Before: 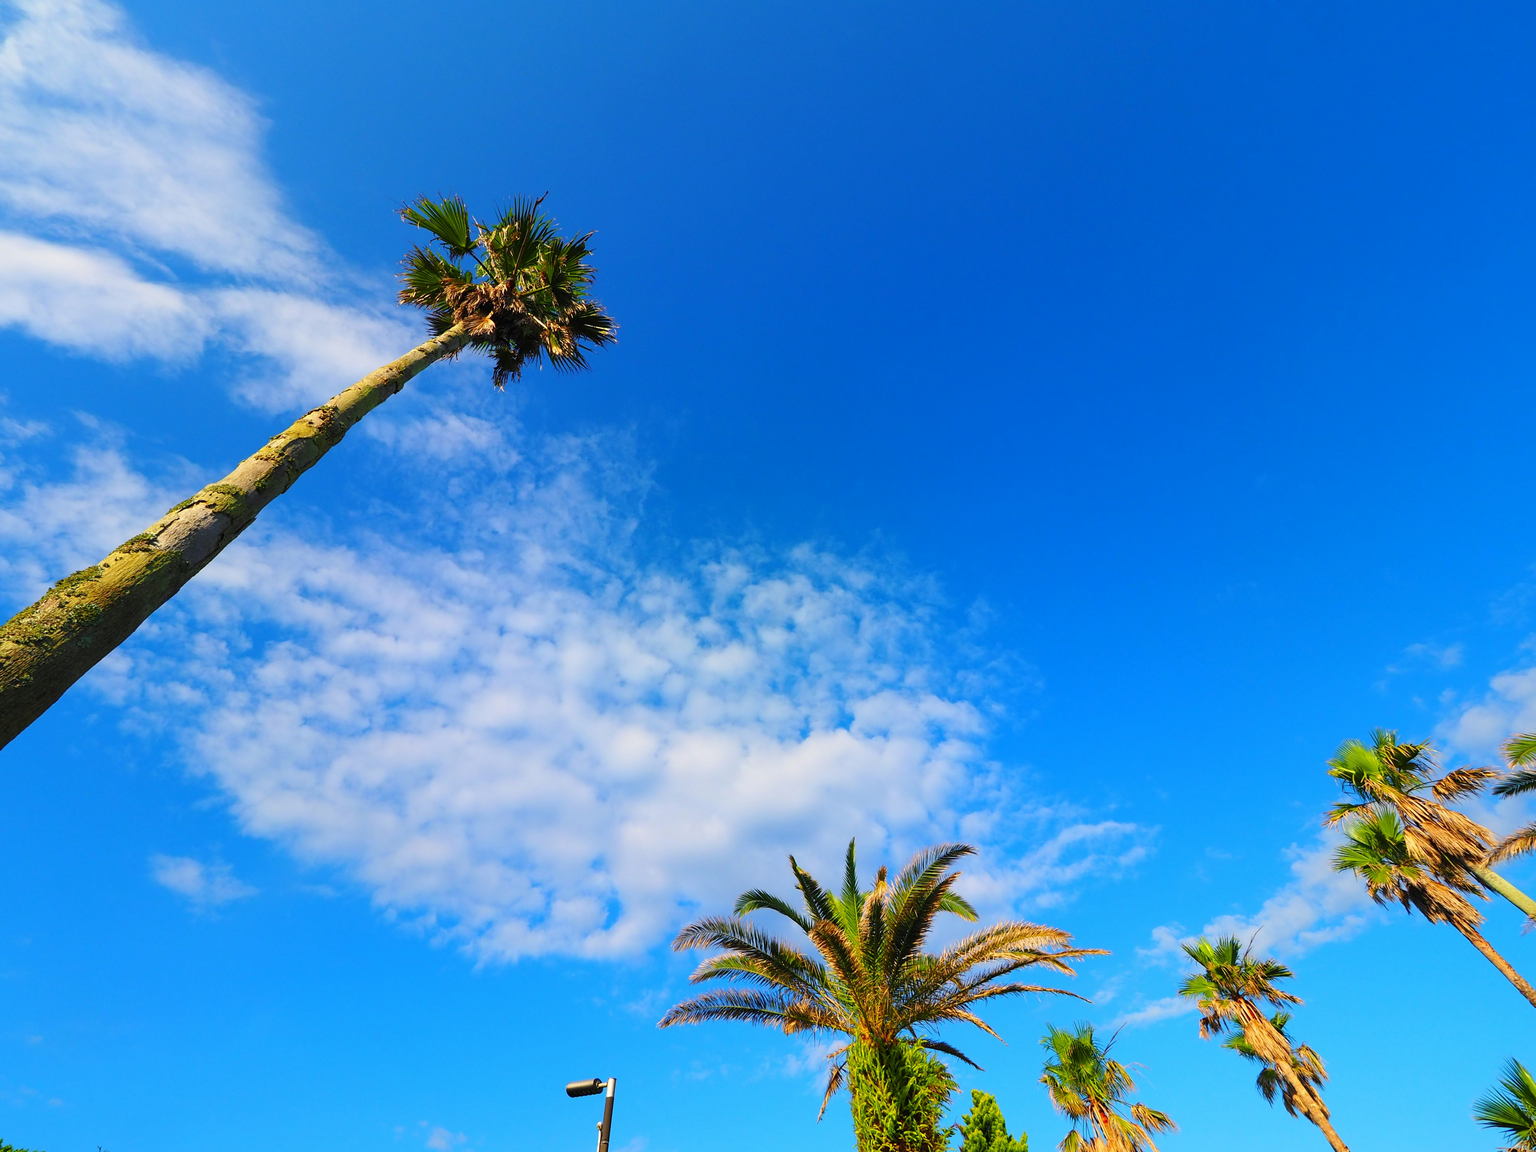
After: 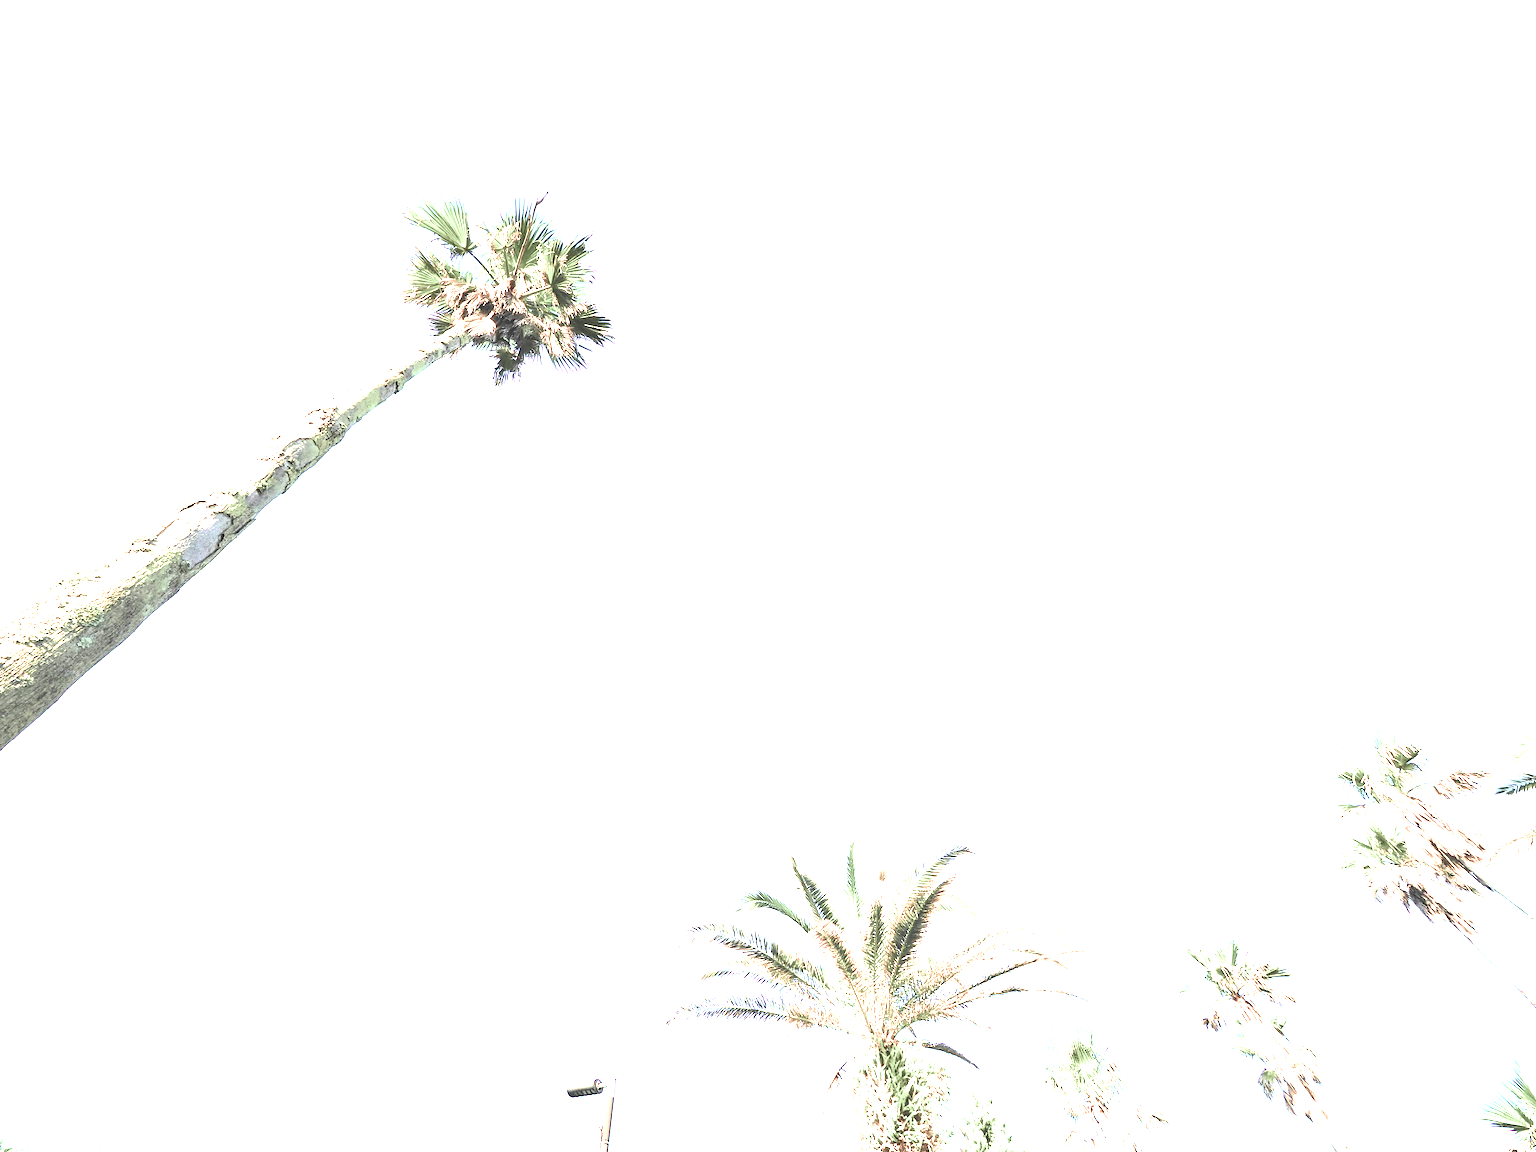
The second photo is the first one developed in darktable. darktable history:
exposure: black level correction 0, exposure 3.996 EV, compensate exposure bias true, compensate highlight preservation false
local contrast: detail 130%
tone equalizer: -7 EV 0.157 EV, -6 EV 0.628 EV, -5 EV 1.14 EV, -4 EV 1.32 EV, -3 EV 1.18 EV, -2 EV 0.6 EV, -1 EV 0.155 EV
color correction: highlights b* -0.003, saturation 0.184
contrast brightness saturation: contrast 0.257, brightness 0.014, saturation 0.877
tone curve: curves: ch0 [(0, 0) (0.126, 0.086) (0.338, 0.327) (0.494, 0.55) (0.703, 0.762) (1, 1)]; ch1 [(0, 0) (0.346, 0.324) (0.45, 0.431) (0.5, 0.5) (0.522, 0.517) (0.55, 0.578) (1, 1)]; ch2 [(0, 0) (0.44, 0.424) (0.501, 0.499) (0.554, 0.563) (0.622, 0.667) (0.707, 0.746) (1, 1)], color space Lab, independent channels, preserve colors none
color balance rgb: shadows lift › chroma 0.724%, shadows lift › hue 110.42°, global offset › luminance -0.482%, perceptual saturation grading › global saturation 0.143%, global vibrance 45.038%
